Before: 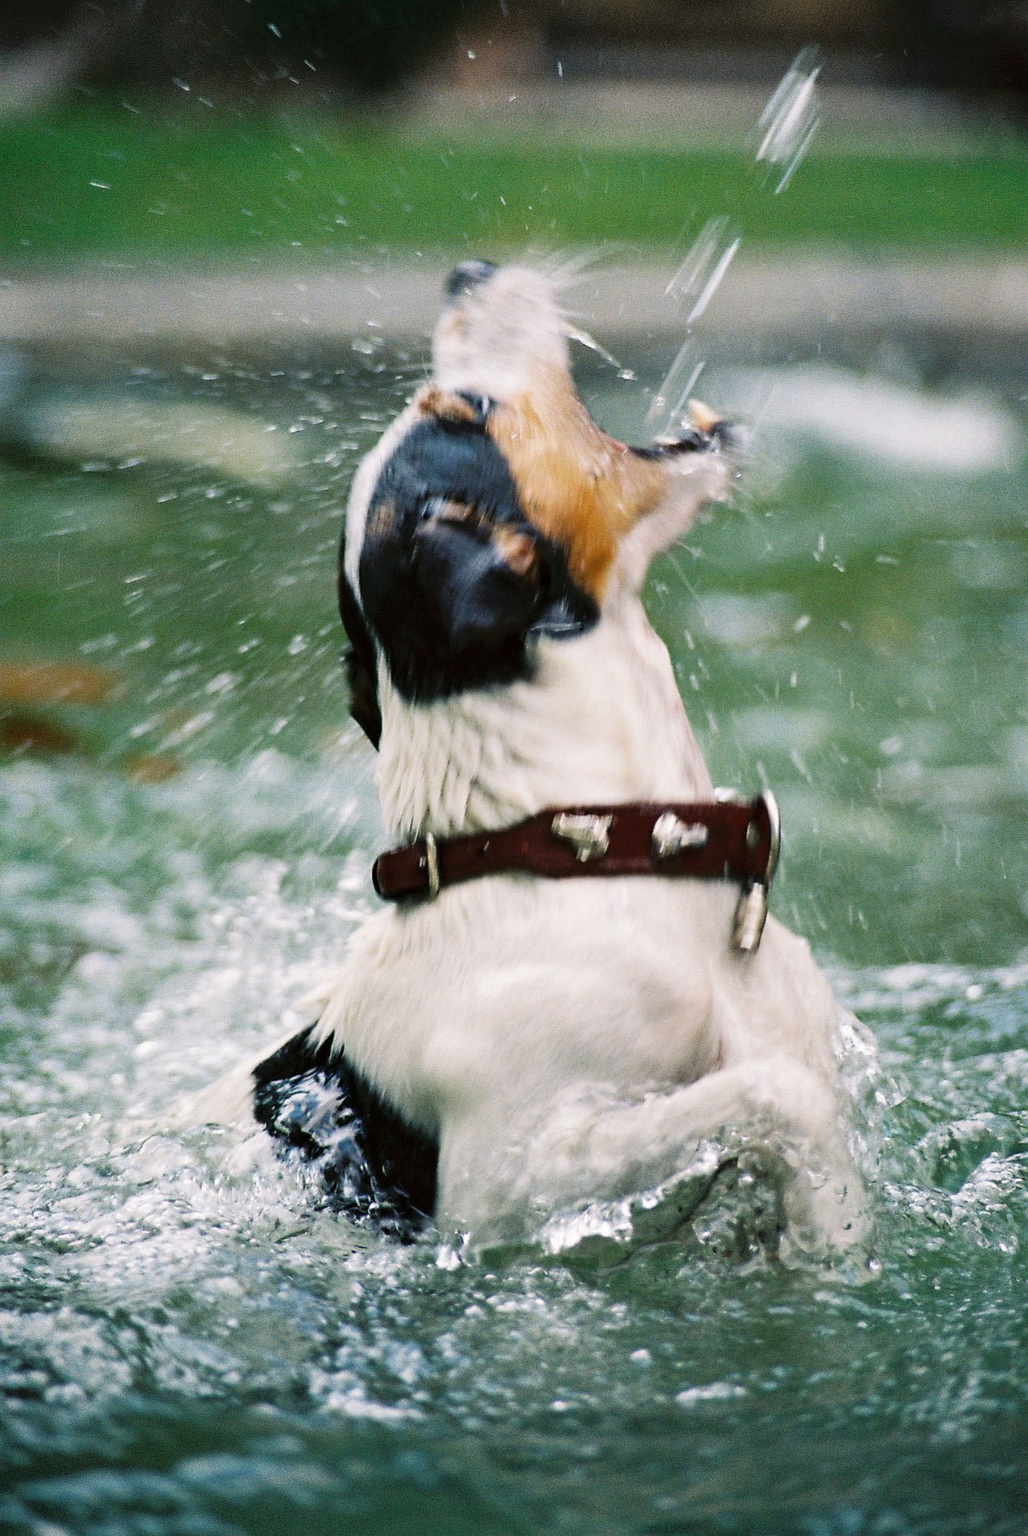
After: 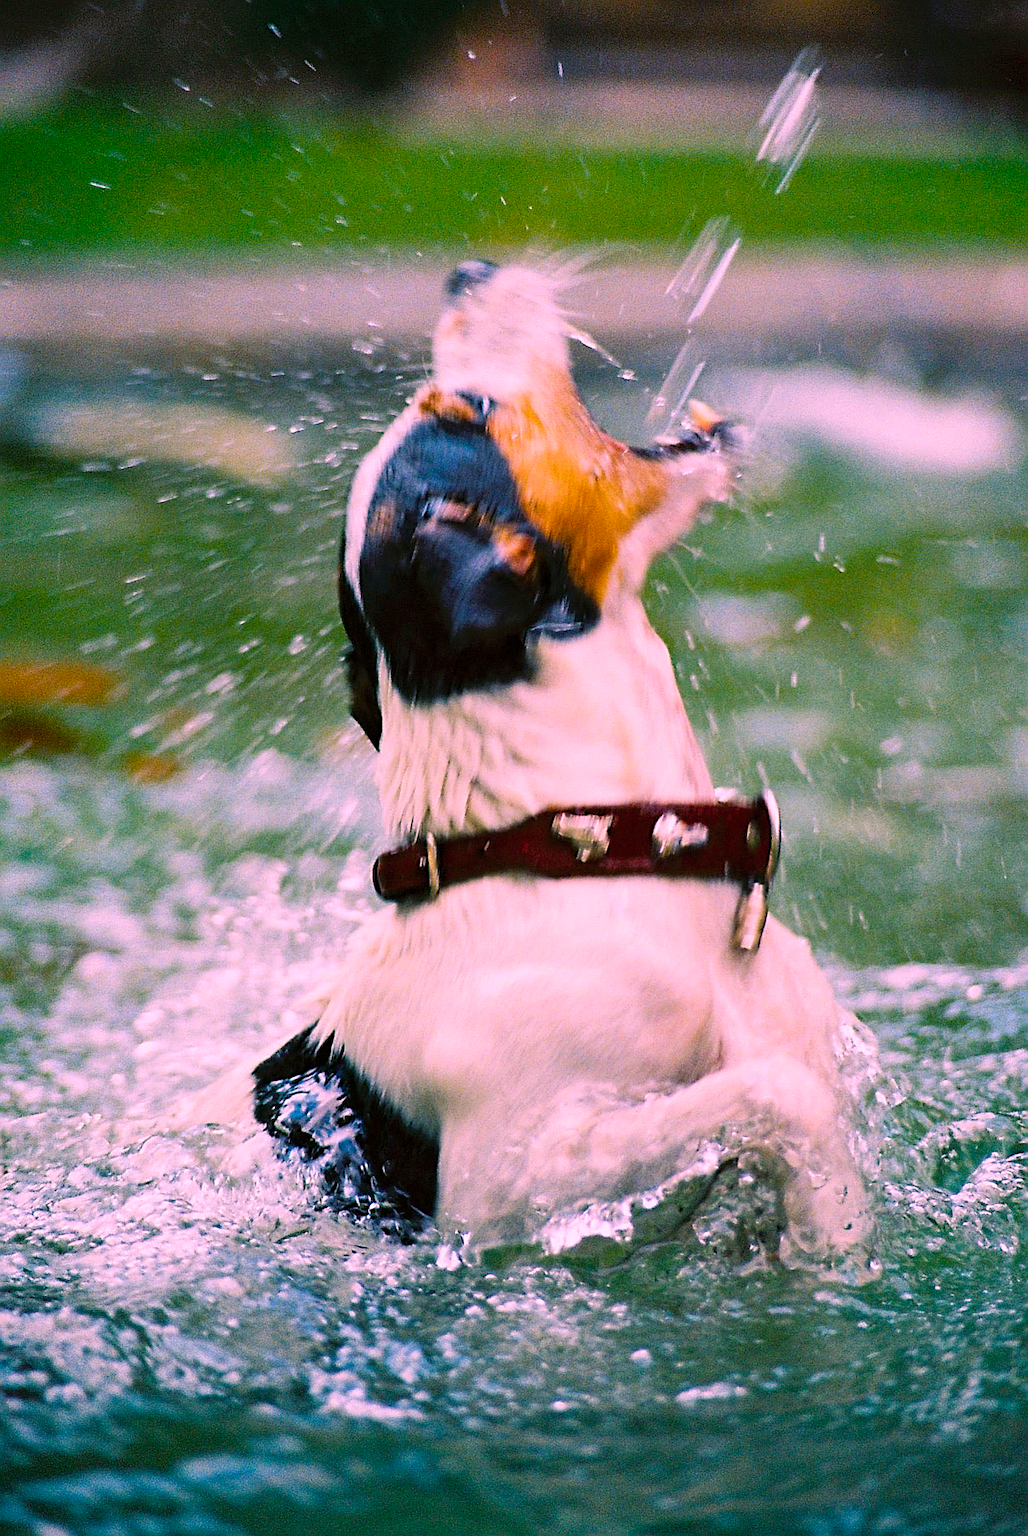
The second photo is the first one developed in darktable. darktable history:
color correction: highlights a* 15.11, highlights b* -24.89
sharpen: on, module defaults
color balance rgb: highlights gain › chroma 3.644%, highlights gain › hue 59.63°, perceptual saturation grading › global saturation 99.854%
